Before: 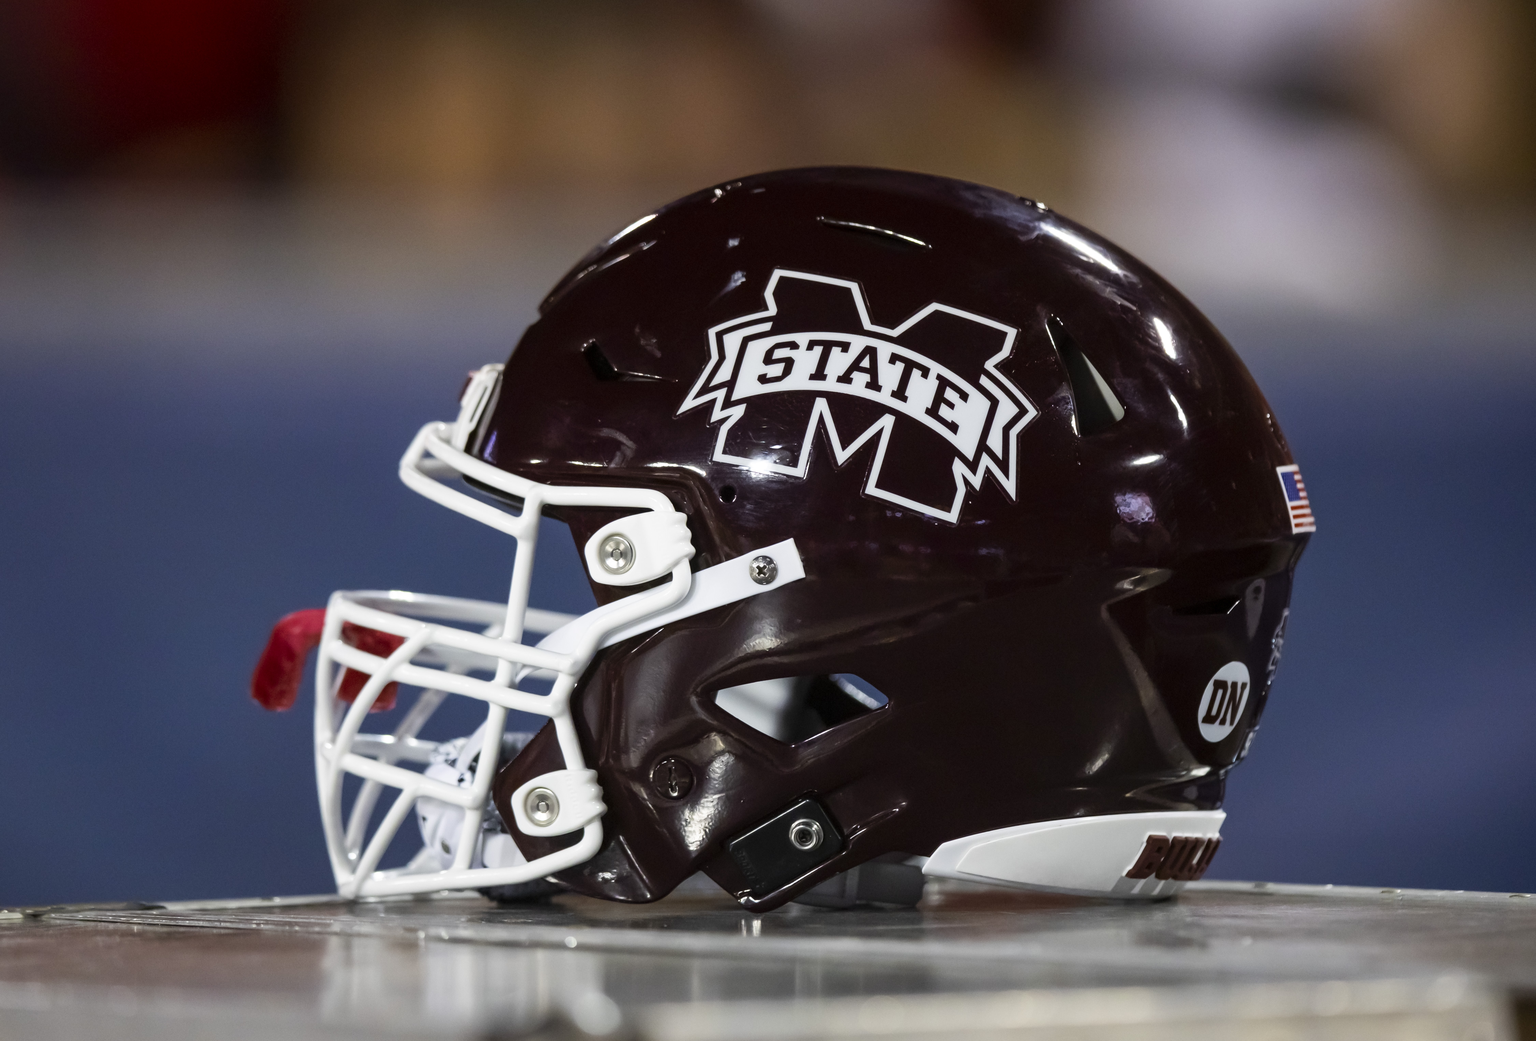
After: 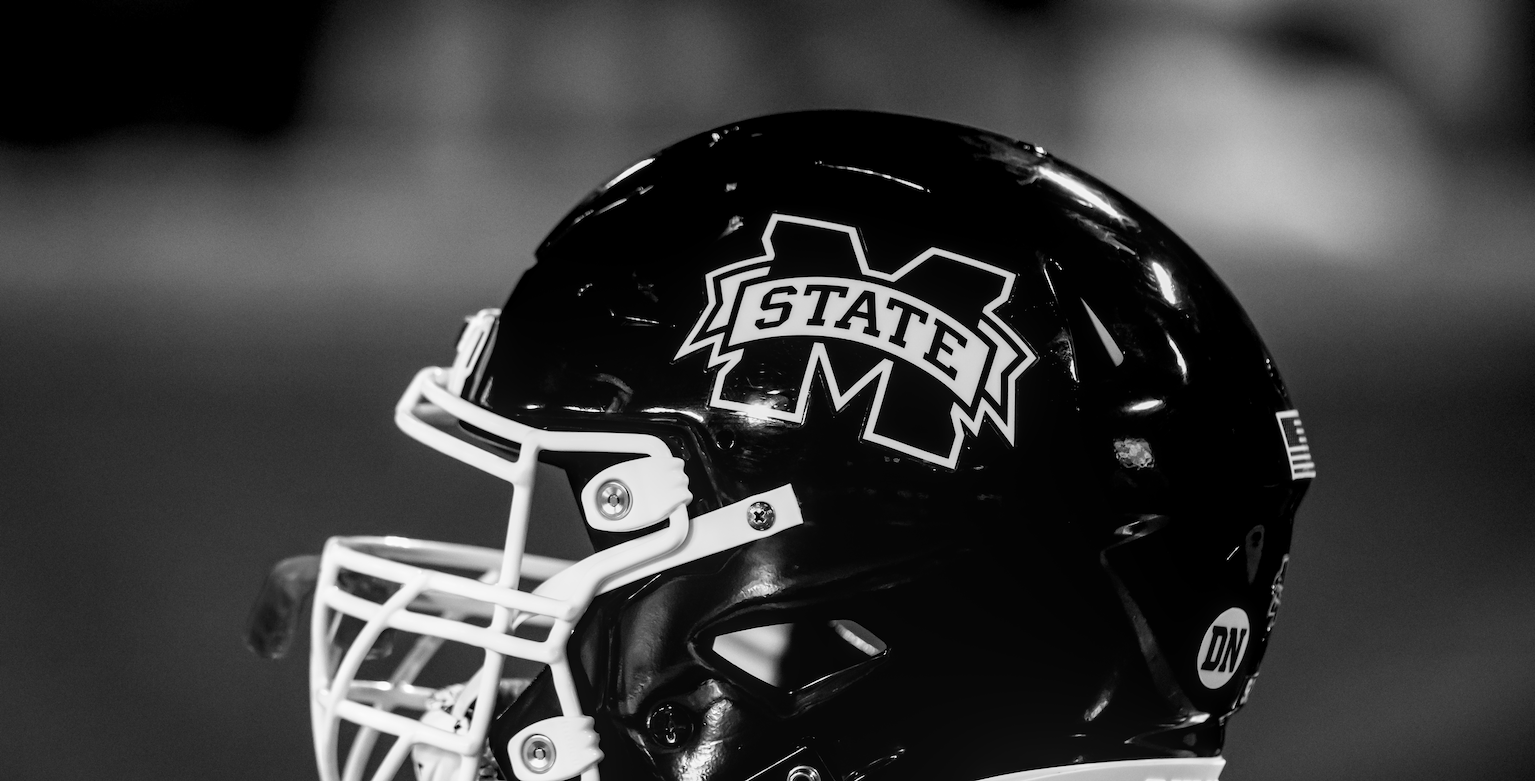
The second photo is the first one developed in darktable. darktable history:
crop: left 0.387%, top 5.469%, bottom 19.809%
filmic rgb: black relative exposure -8.7 EV, white relative exposure 2.7 EV, threshold 3 EV, target black luminance 0%, hardness 6.25, latitude 76.53%, contrast 1.326, shadows ↔ highlights balance -0.349%, preserve chrominance no, color science v4 (2020), enable highlight reconstruction true
monochrome: on, module defaults
local contrast: on, module defaults
